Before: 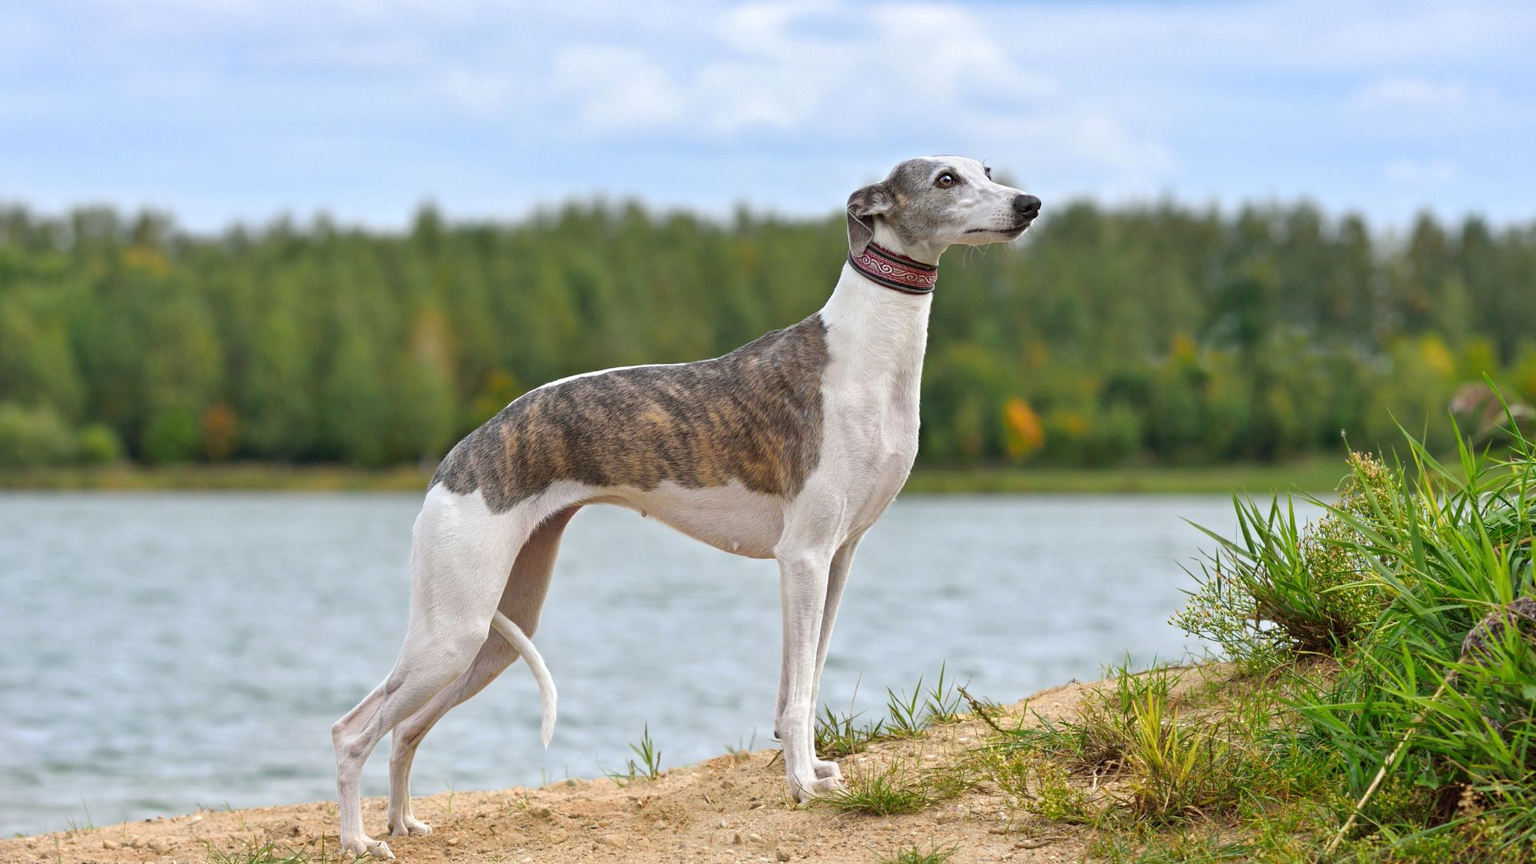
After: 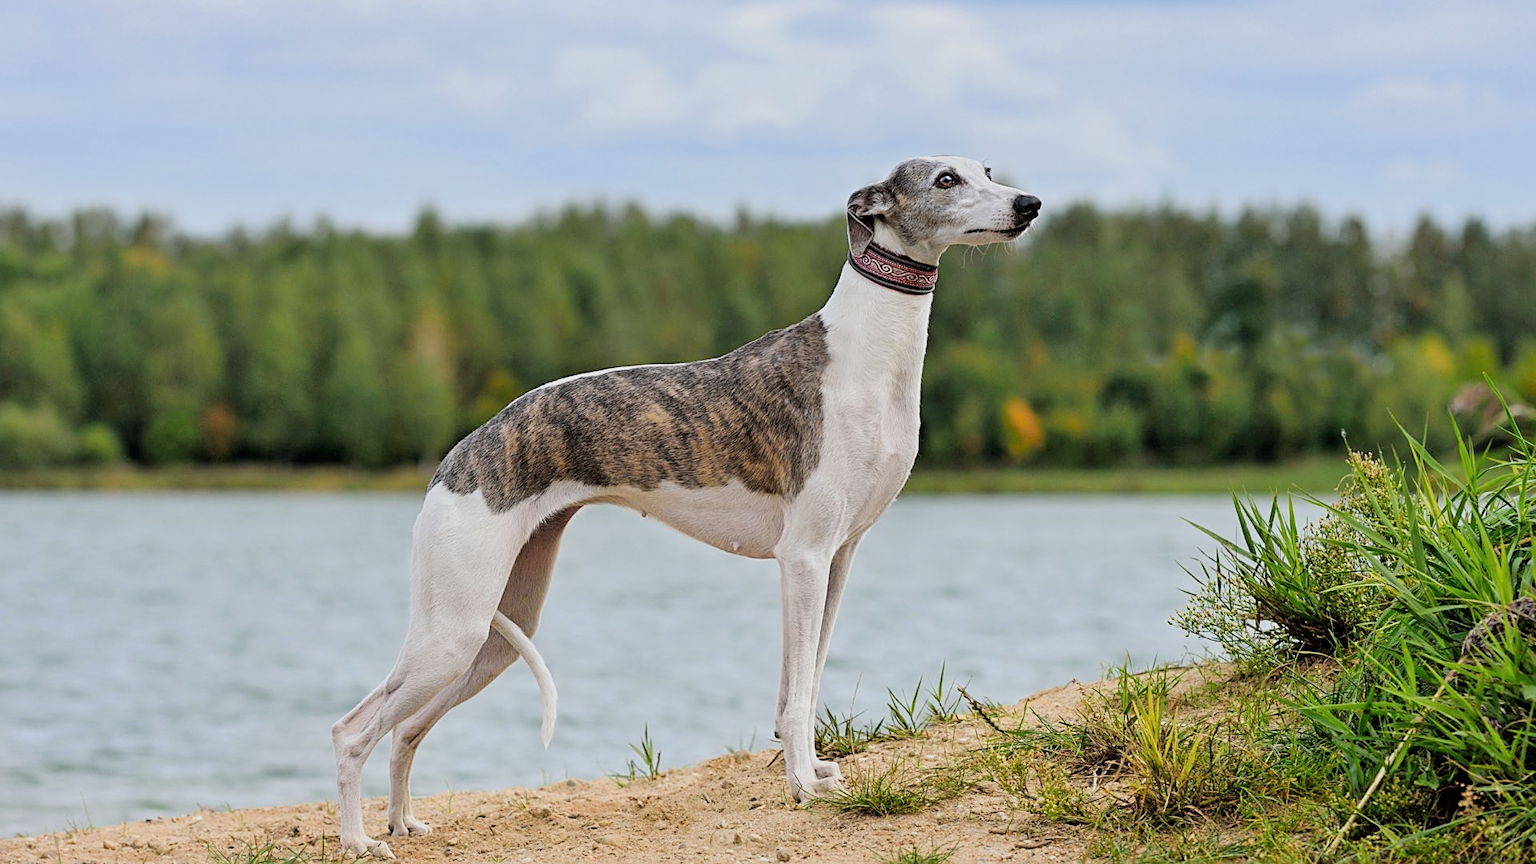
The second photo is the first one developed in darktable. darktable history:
filmic rgb: black relative exposure -5 EV, hardness 2.88, contrast 1.2
sharpen: on, module defaults
